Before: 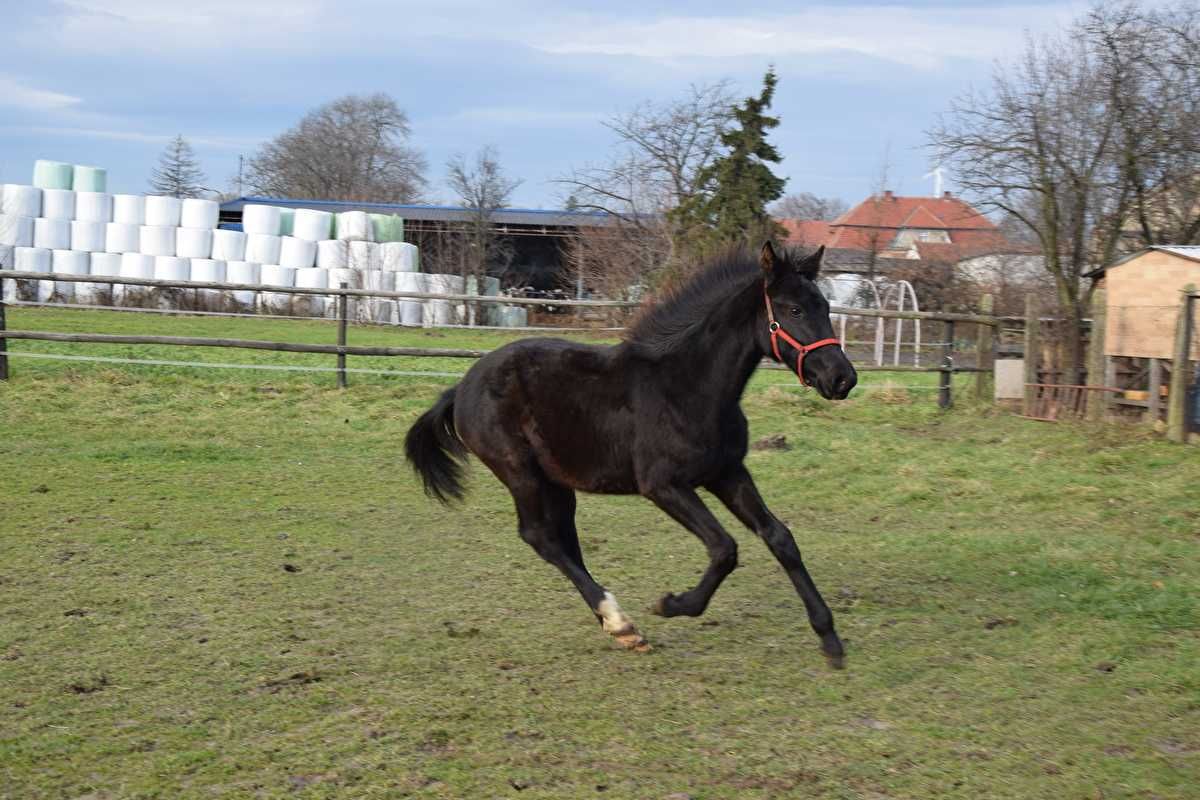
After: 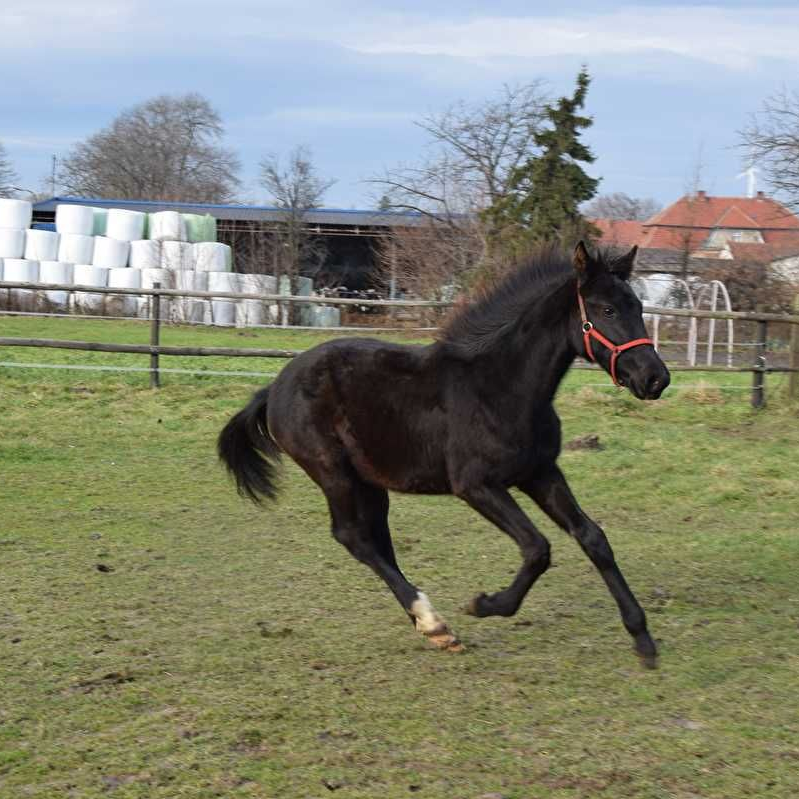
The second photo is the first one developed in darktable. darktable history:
crop and rotate: left 15.644%, right 17.703%
